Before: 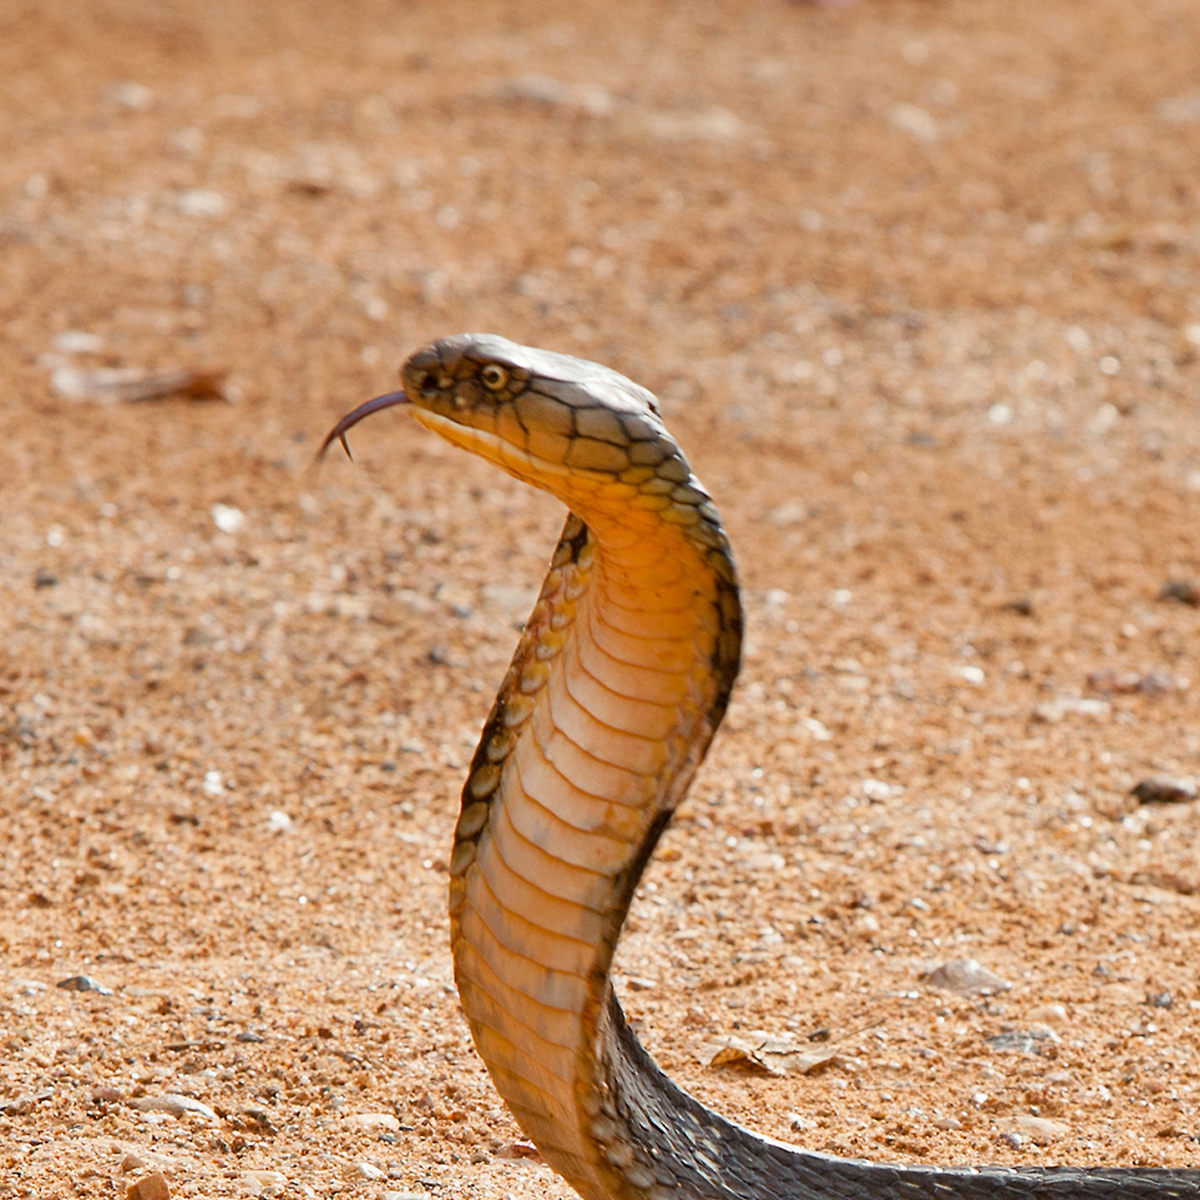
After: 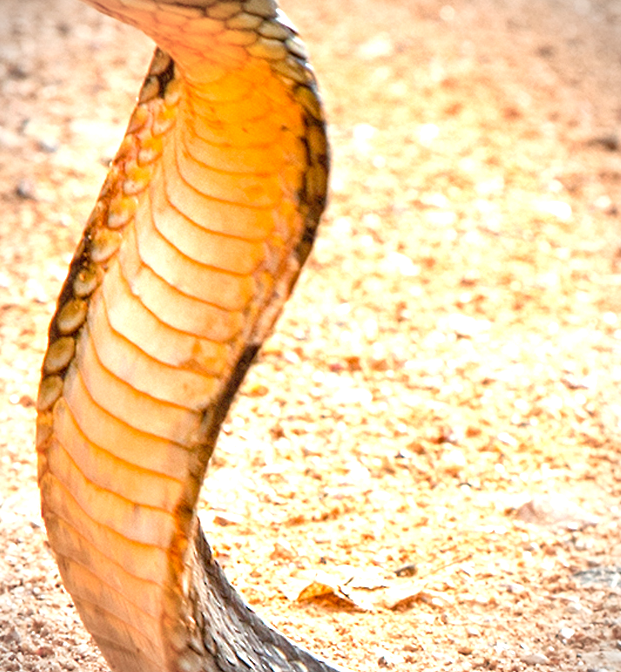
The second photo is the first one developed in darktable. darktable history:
levels: black 3.83%, white 90.64%, levels [0.044, 0.416, 0.908]
exposure: black level correction 0, exposure 1 EV, compensate highlight preservation false
local contrast: on, module defaults
crop: left 34.479%, top 38.822%, right 13.718%, bottom 5.172%
vignetting: on, module defaults
